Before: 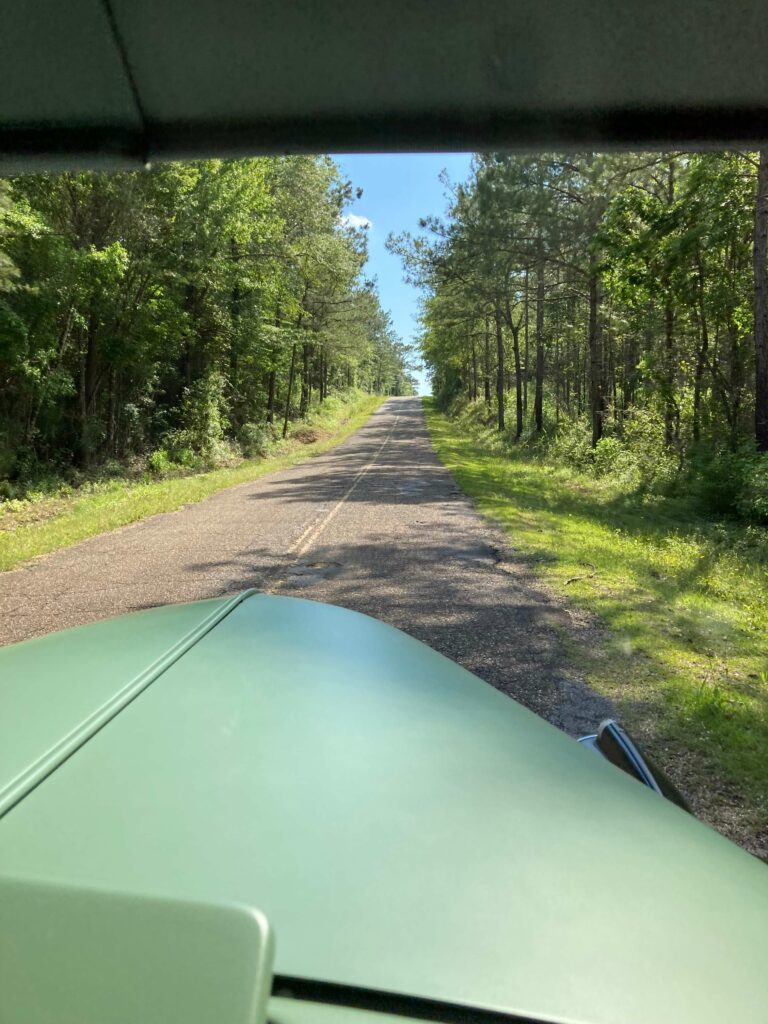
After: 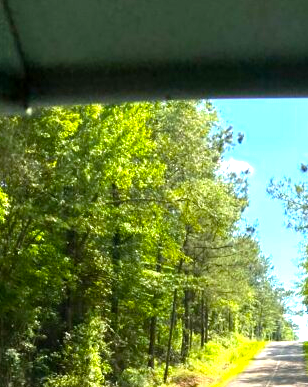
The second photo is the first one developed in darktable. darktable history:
crop: left 15.538%, top 5.43%, right 44.29%, bottom 56.769%
color balance rgb: perceptual saturation grading › global saturation 30.632%, perceptual brilliance grading › global brilliance 30.671%, global vibrance 20%
